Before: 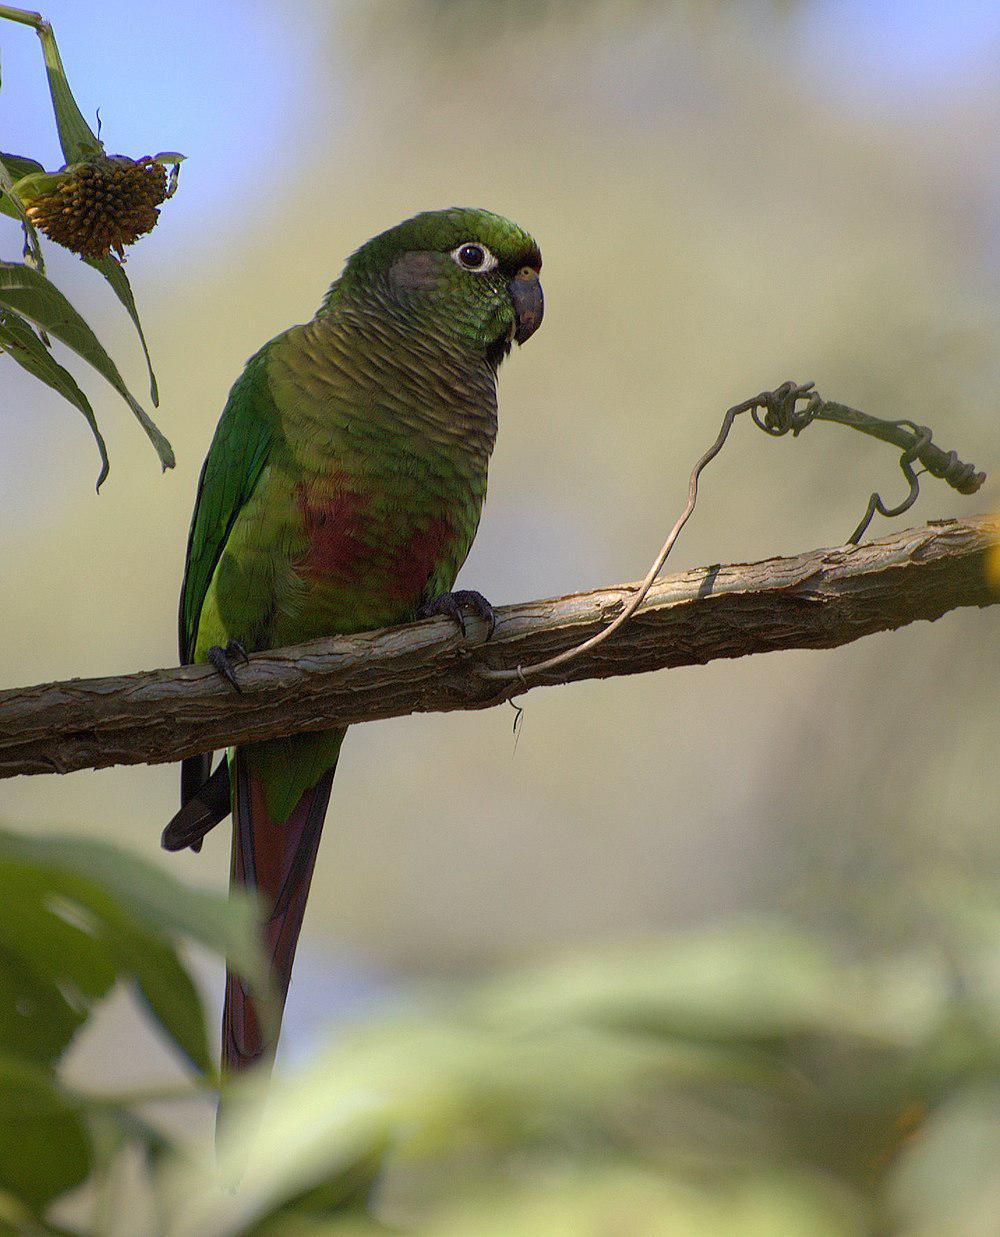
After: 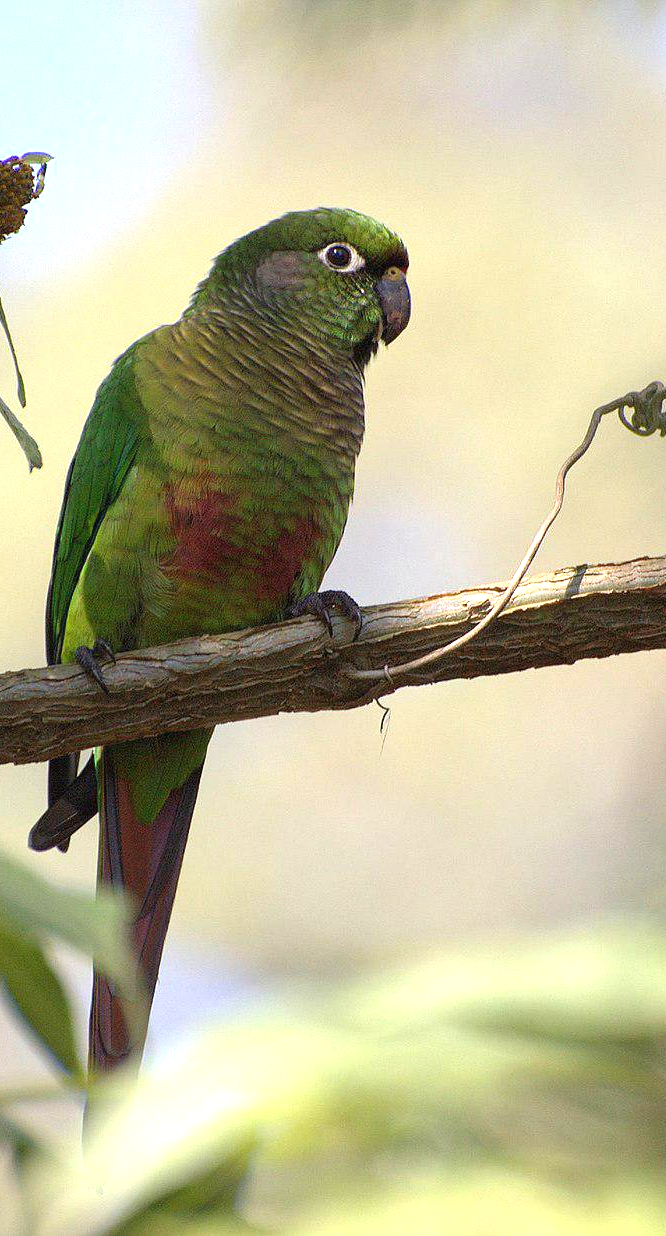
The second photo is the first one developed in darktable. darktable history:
crop and rotate: left 13.36%, right 20.004%
exposure: black level correction 0, exposure 1.001 EV, compensate highlight preservation false
